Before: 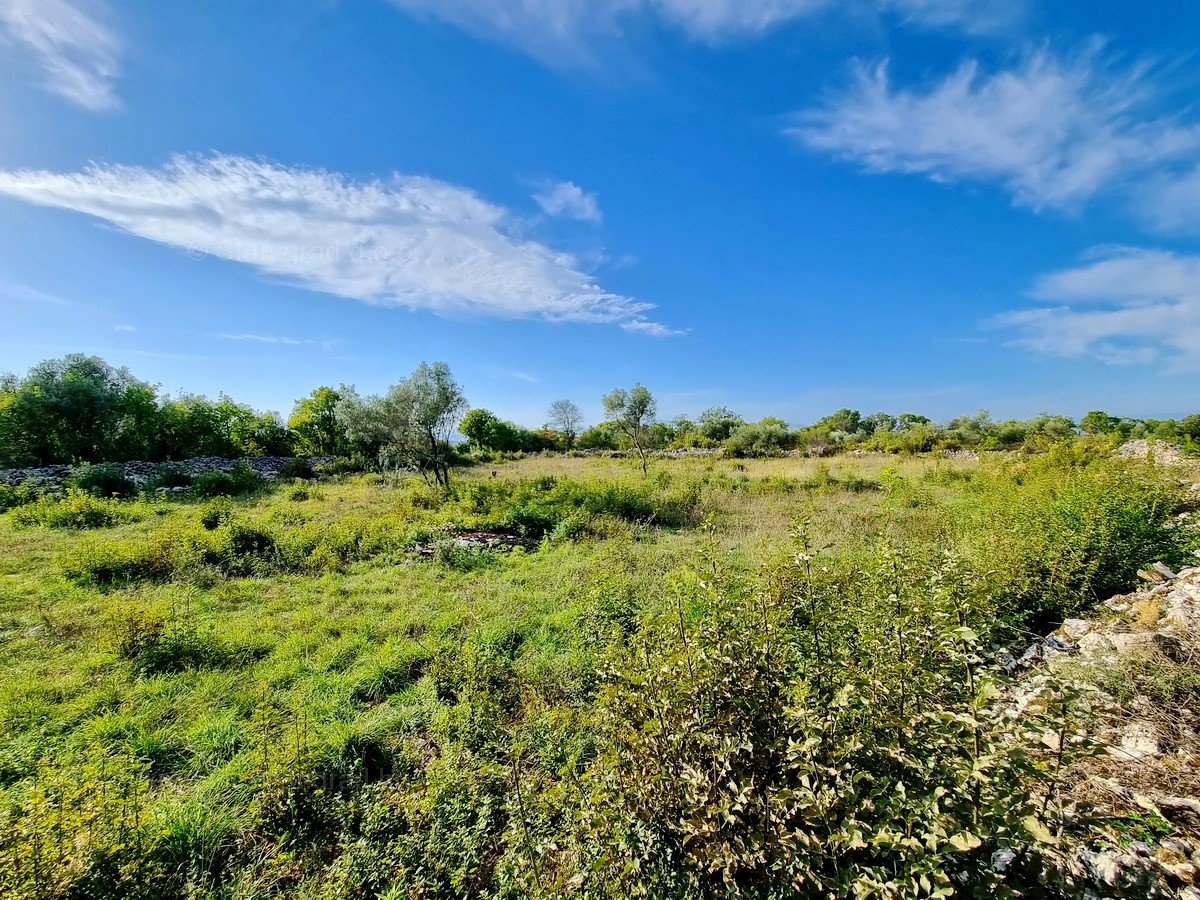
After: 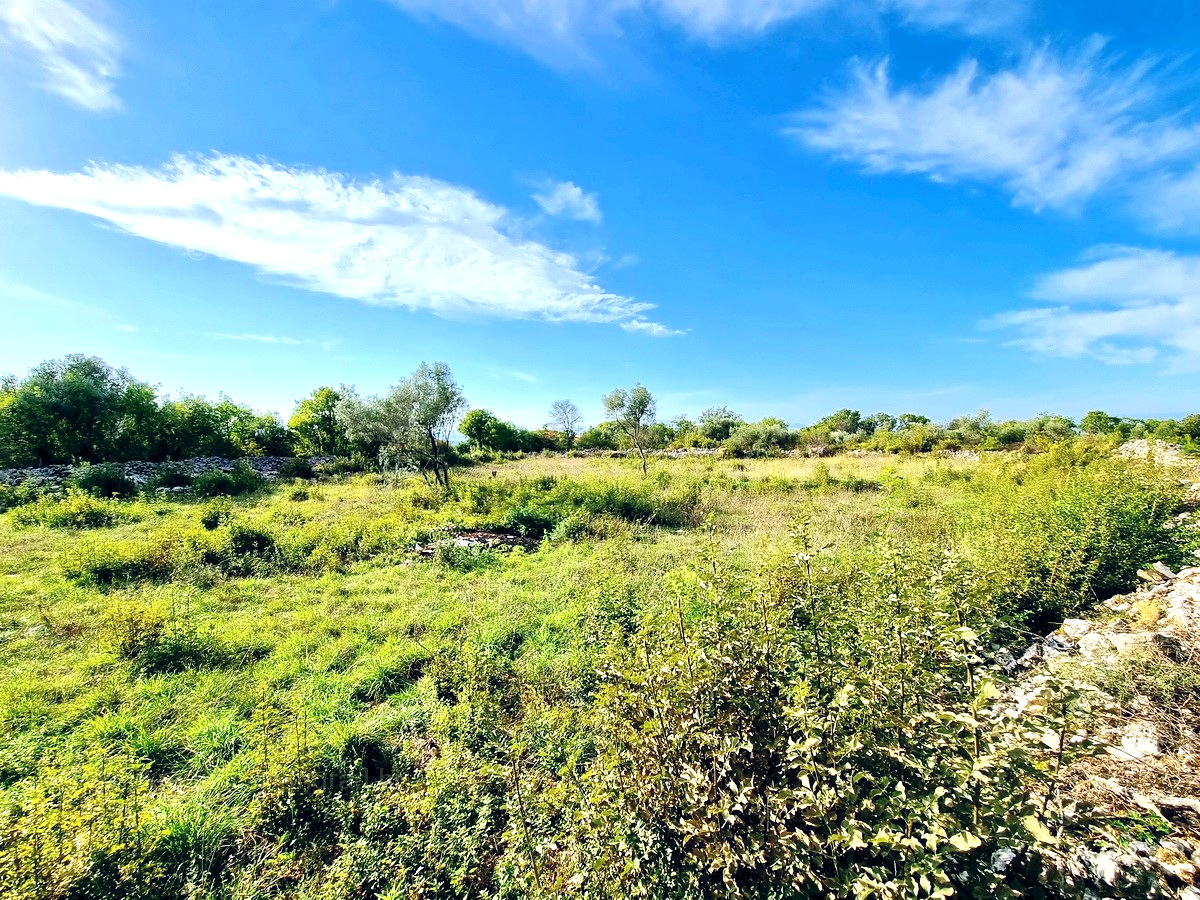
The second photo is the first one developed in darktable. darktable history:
color balance rgb: shadows lift › chroma 3.88%, shadows lift › hue 88.52°, power › hue 214.65°, global offset › chroma 0.1%, global offset › hue 252.4°, contrast 4.45%
exposure: black level correction 0, exposure 0.7 EV, compensate exposure bias true, compensate highlight preservation false
